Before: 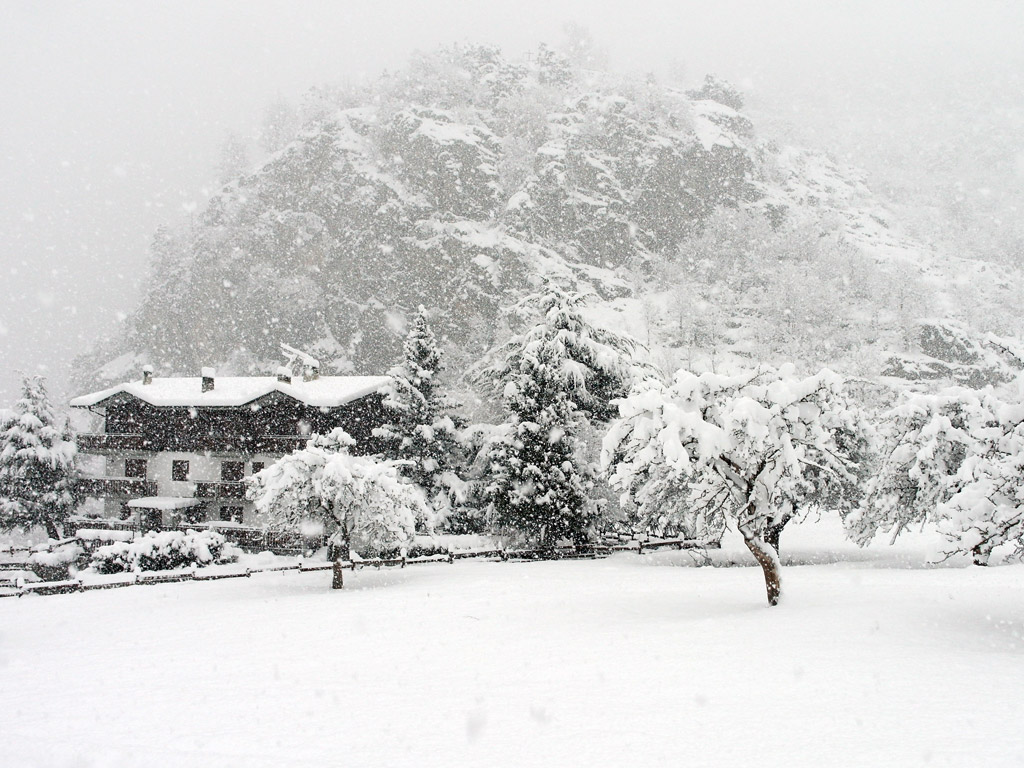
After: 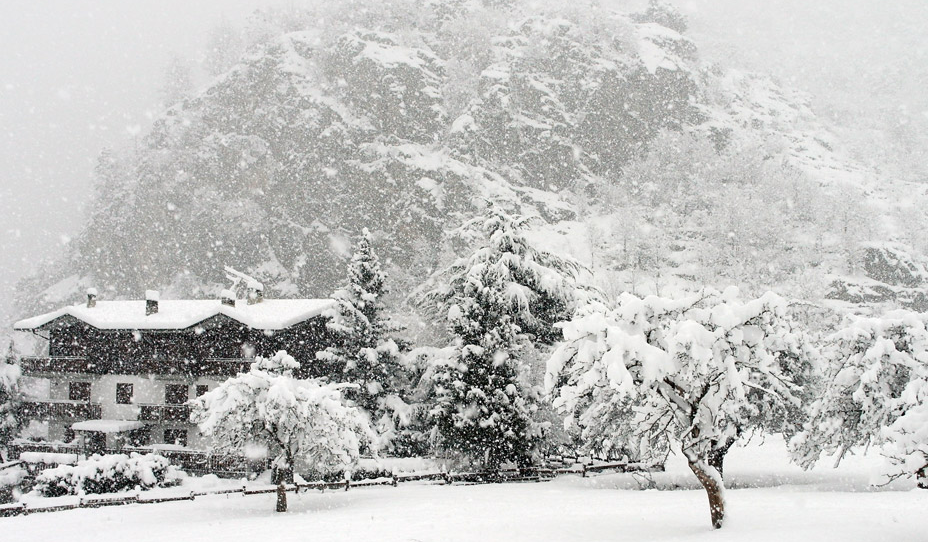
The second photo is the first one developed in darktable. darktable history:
crop: left 5.511%, top 10.029%, right 3.78%, bottom 19.321%
